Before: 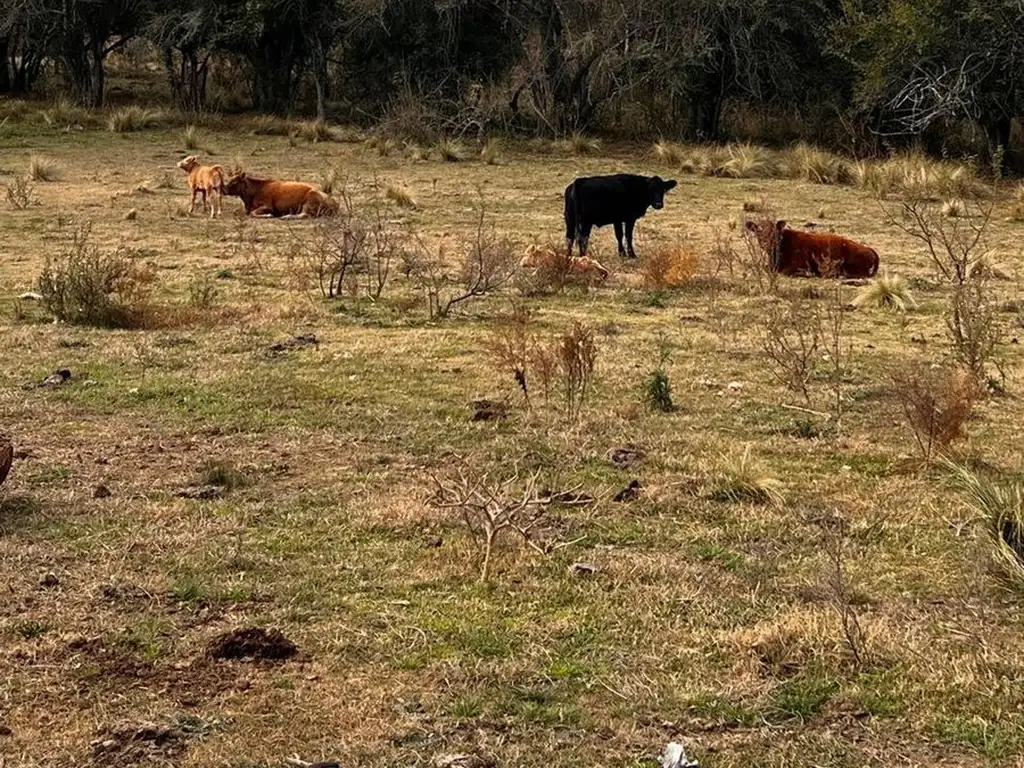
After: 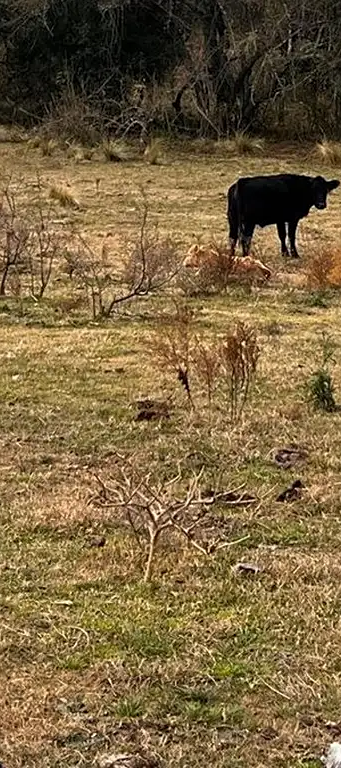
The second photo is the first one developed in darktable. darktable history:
crop: left 32.98%, right 33.682%
sharpen: amount 0.216
